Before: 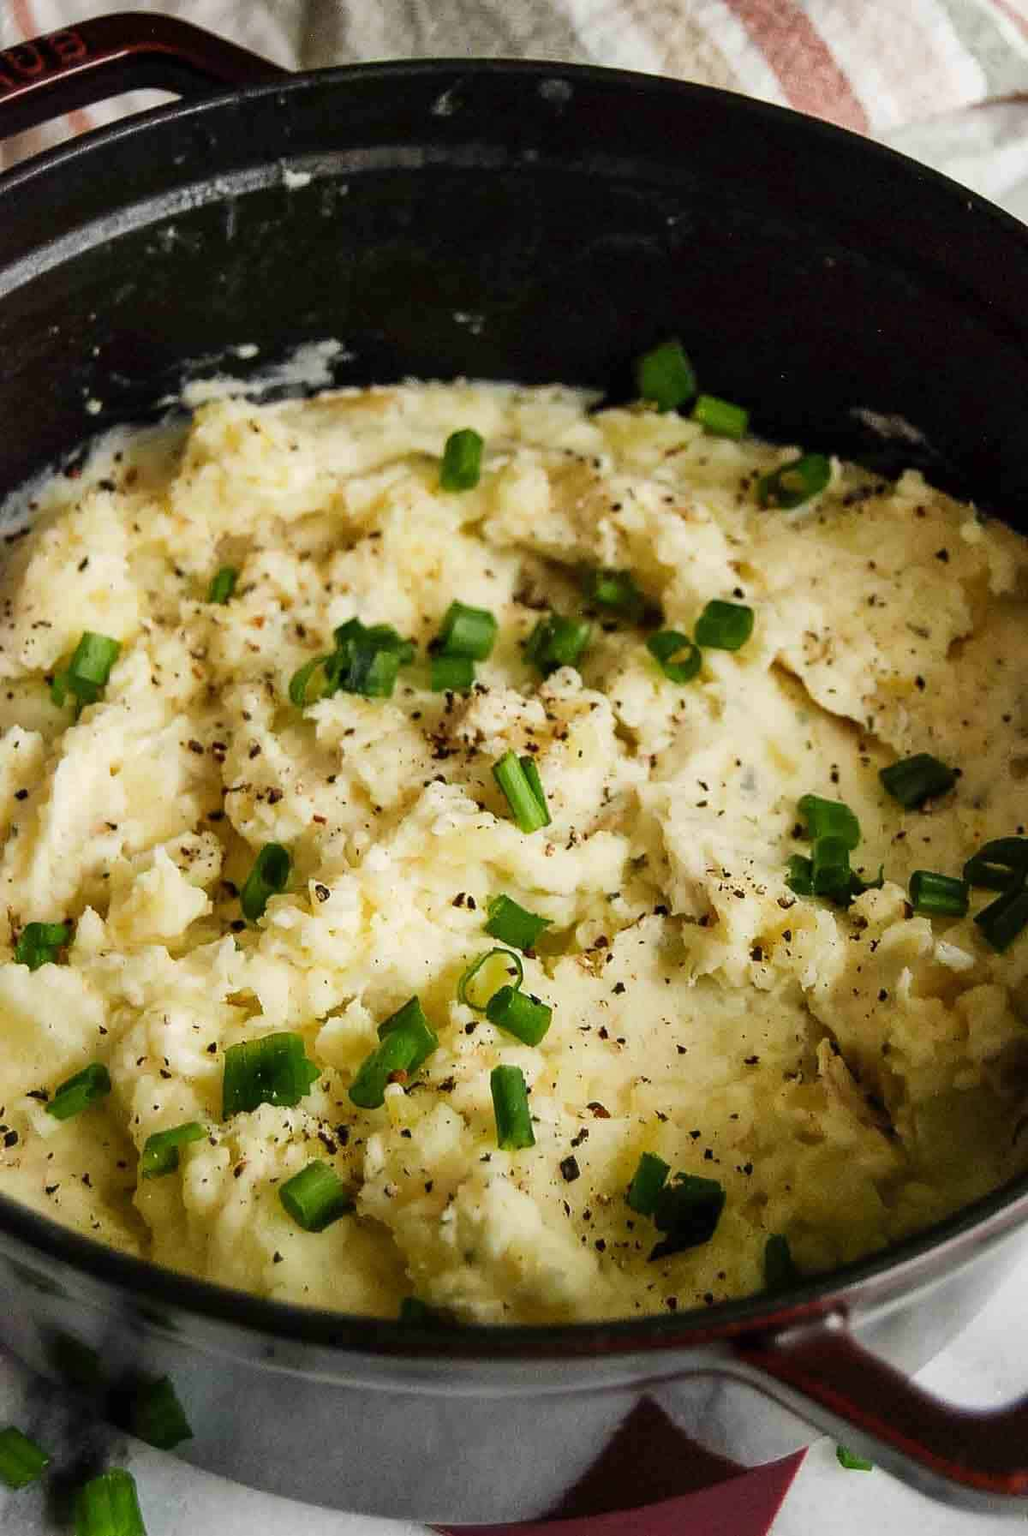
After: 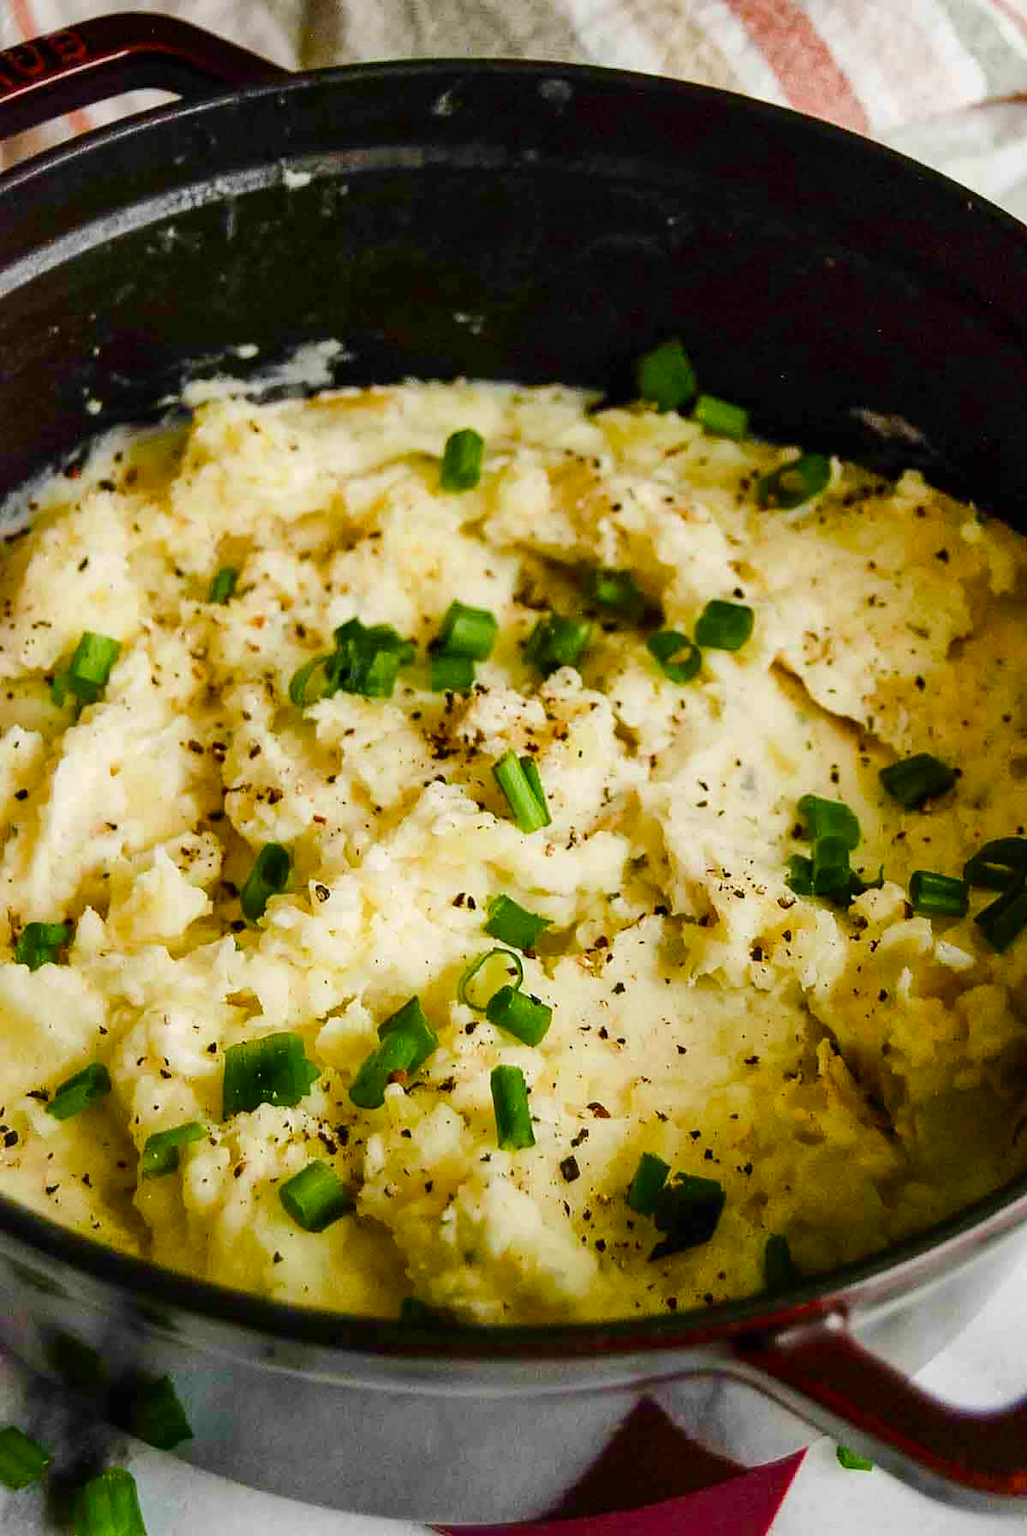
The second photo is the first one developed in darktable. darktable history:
color balance rgb: shadows lift › luminance -20.243%, linear chroma grading › global chroma 33.219%, perceptual saturation grading › global saturation 20%, perceptual saturation grading › highlights -49.883%, perceptual saturation grading › shadows 25.506%, perceptual brilliance grading › mid-tones 10.126%, perceptual brilliance grading › shadows 14.371%
